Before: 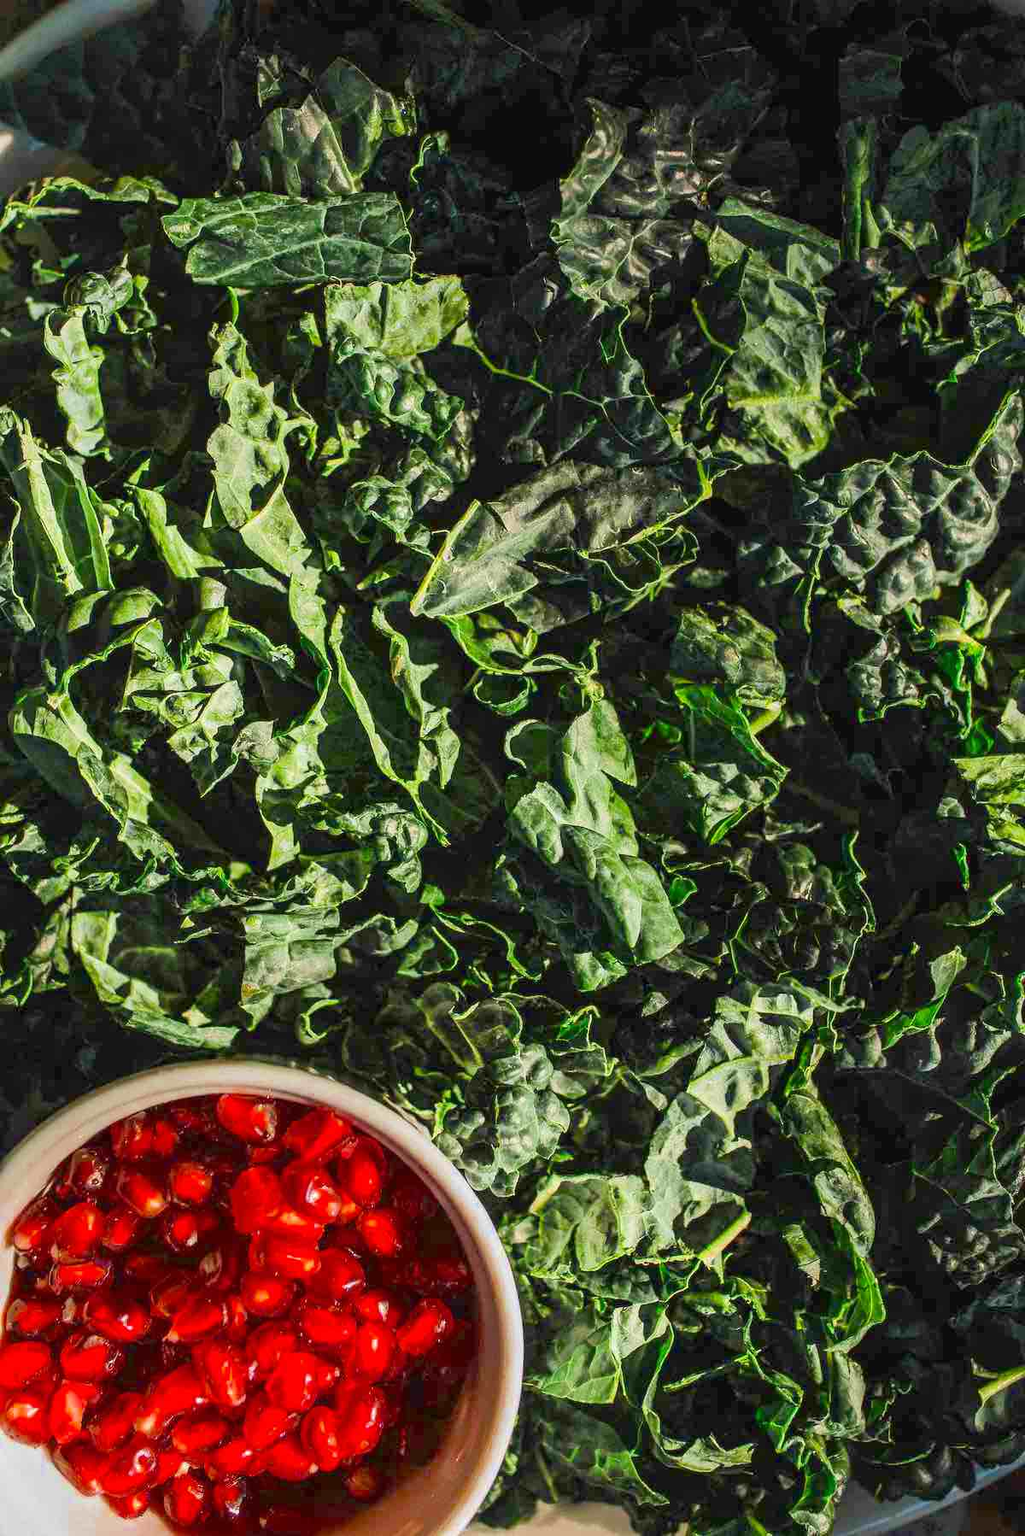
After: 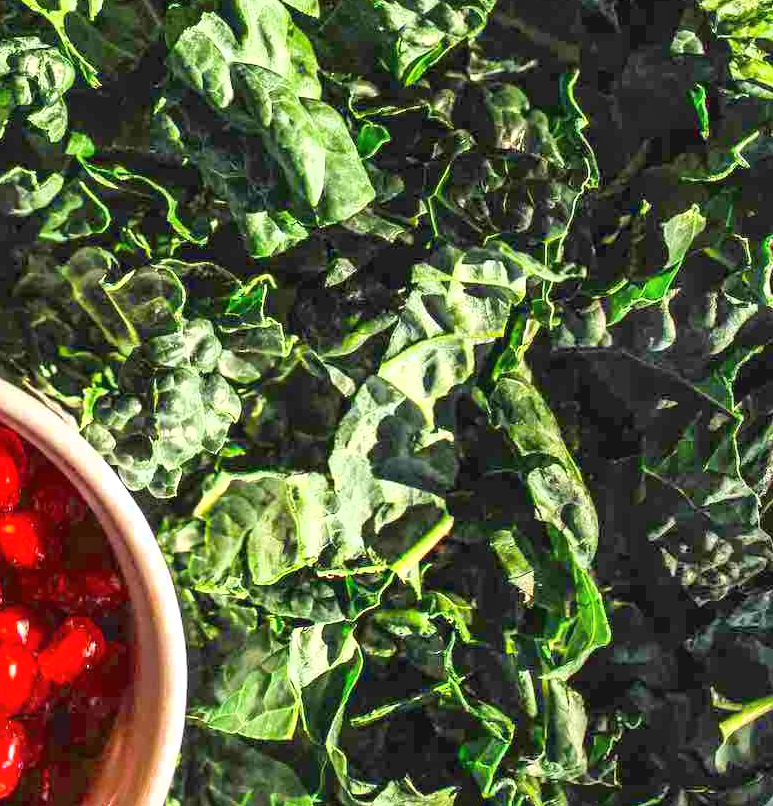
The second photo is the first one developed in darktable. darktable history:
crop and rotate: left 35.509%, top 50.238%, bottom 4.934%
exposure: black level correction 0, exposure 0.68 EV, compensate exposure bias true, compensate highlight preservation false
shadows and highlights: low approximation 0.01, soften with gaussian
